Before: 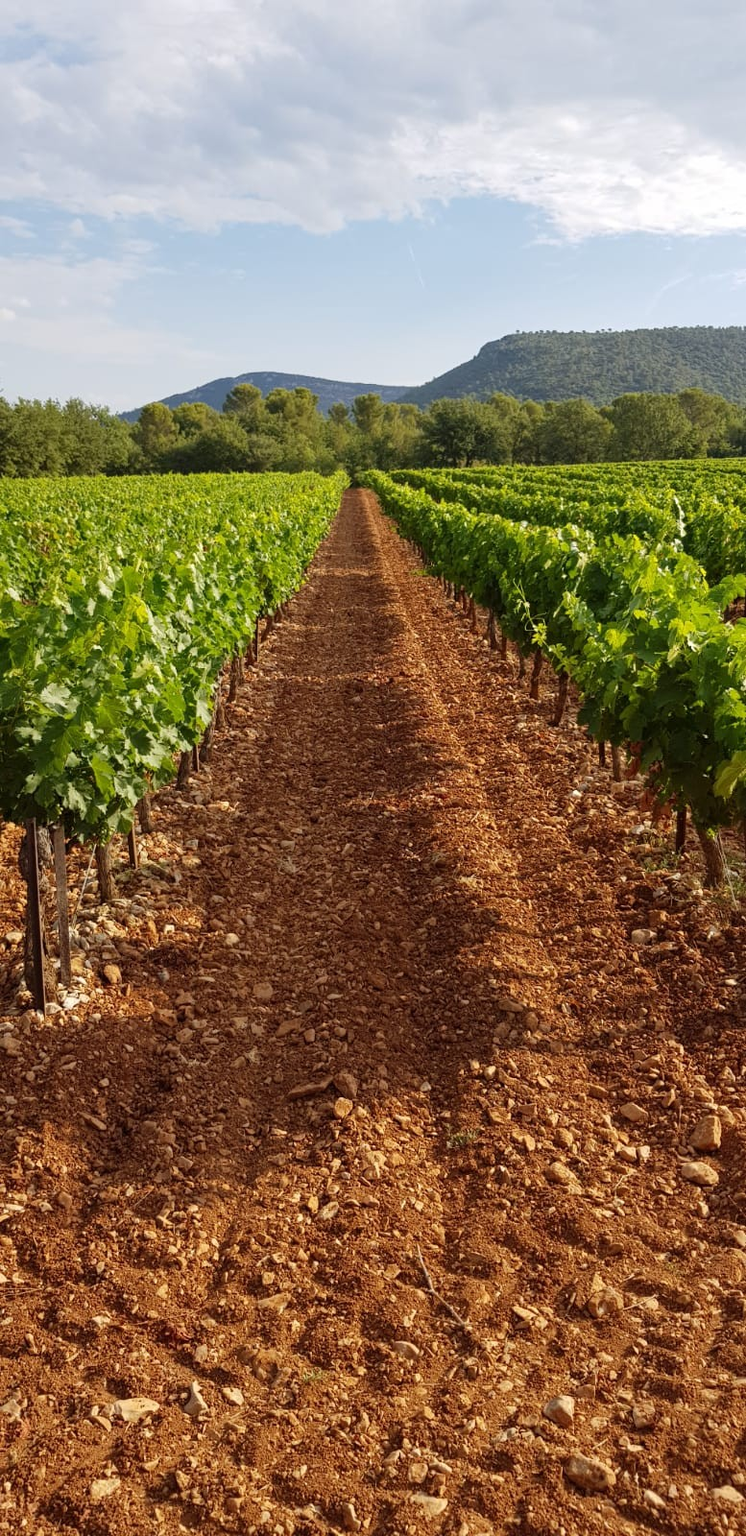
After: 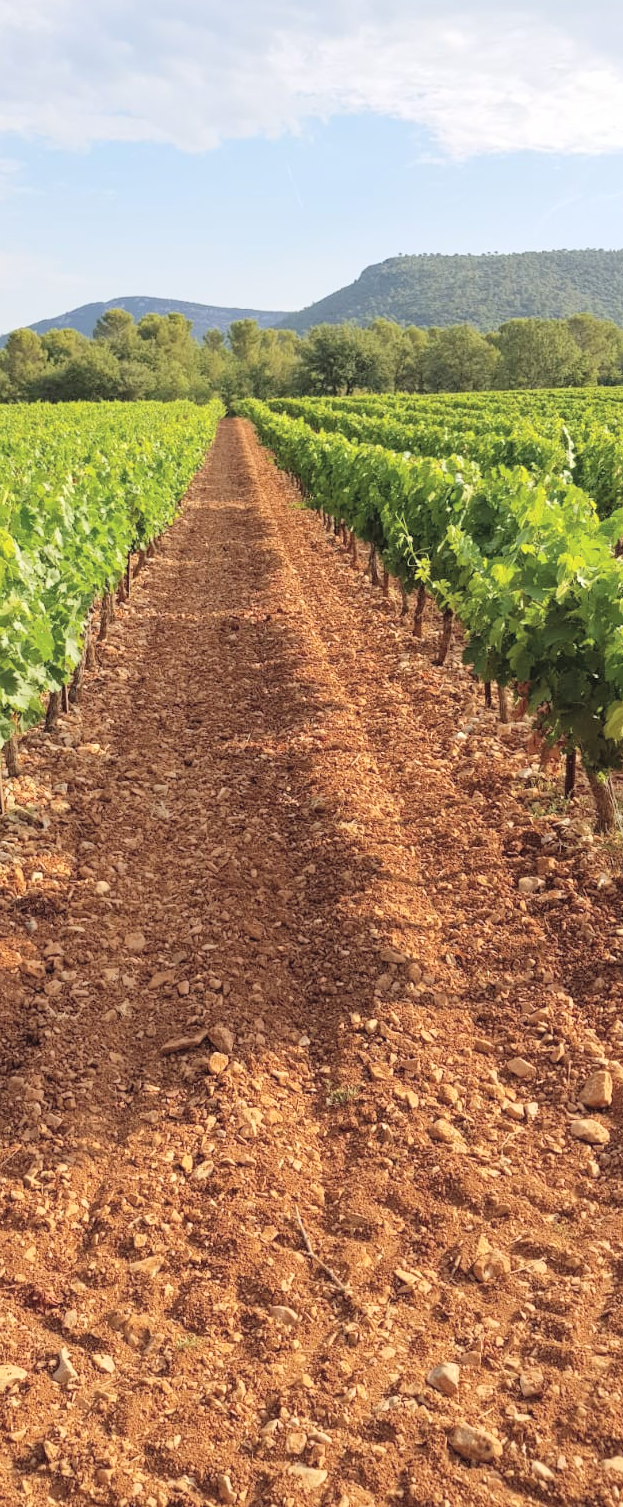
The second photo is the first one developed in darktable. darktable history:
crop and rotate: left 17.959%, top 5.771%, right 1.742%
global tonemap: drago (0.7, 100)
